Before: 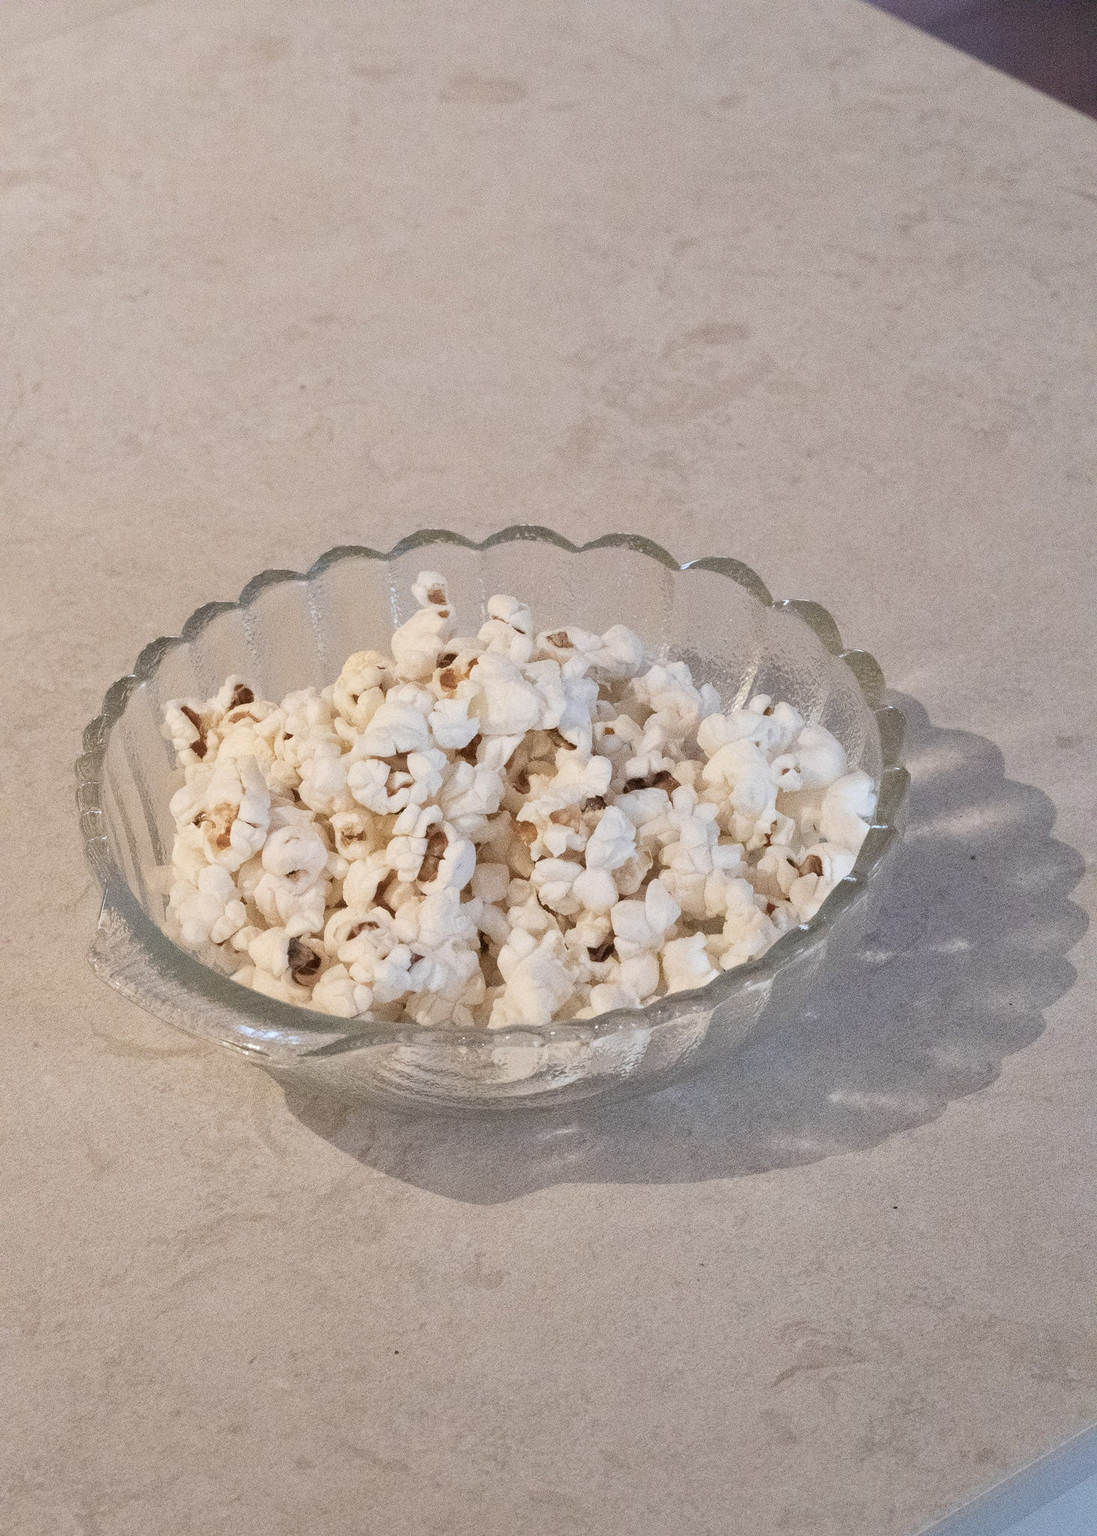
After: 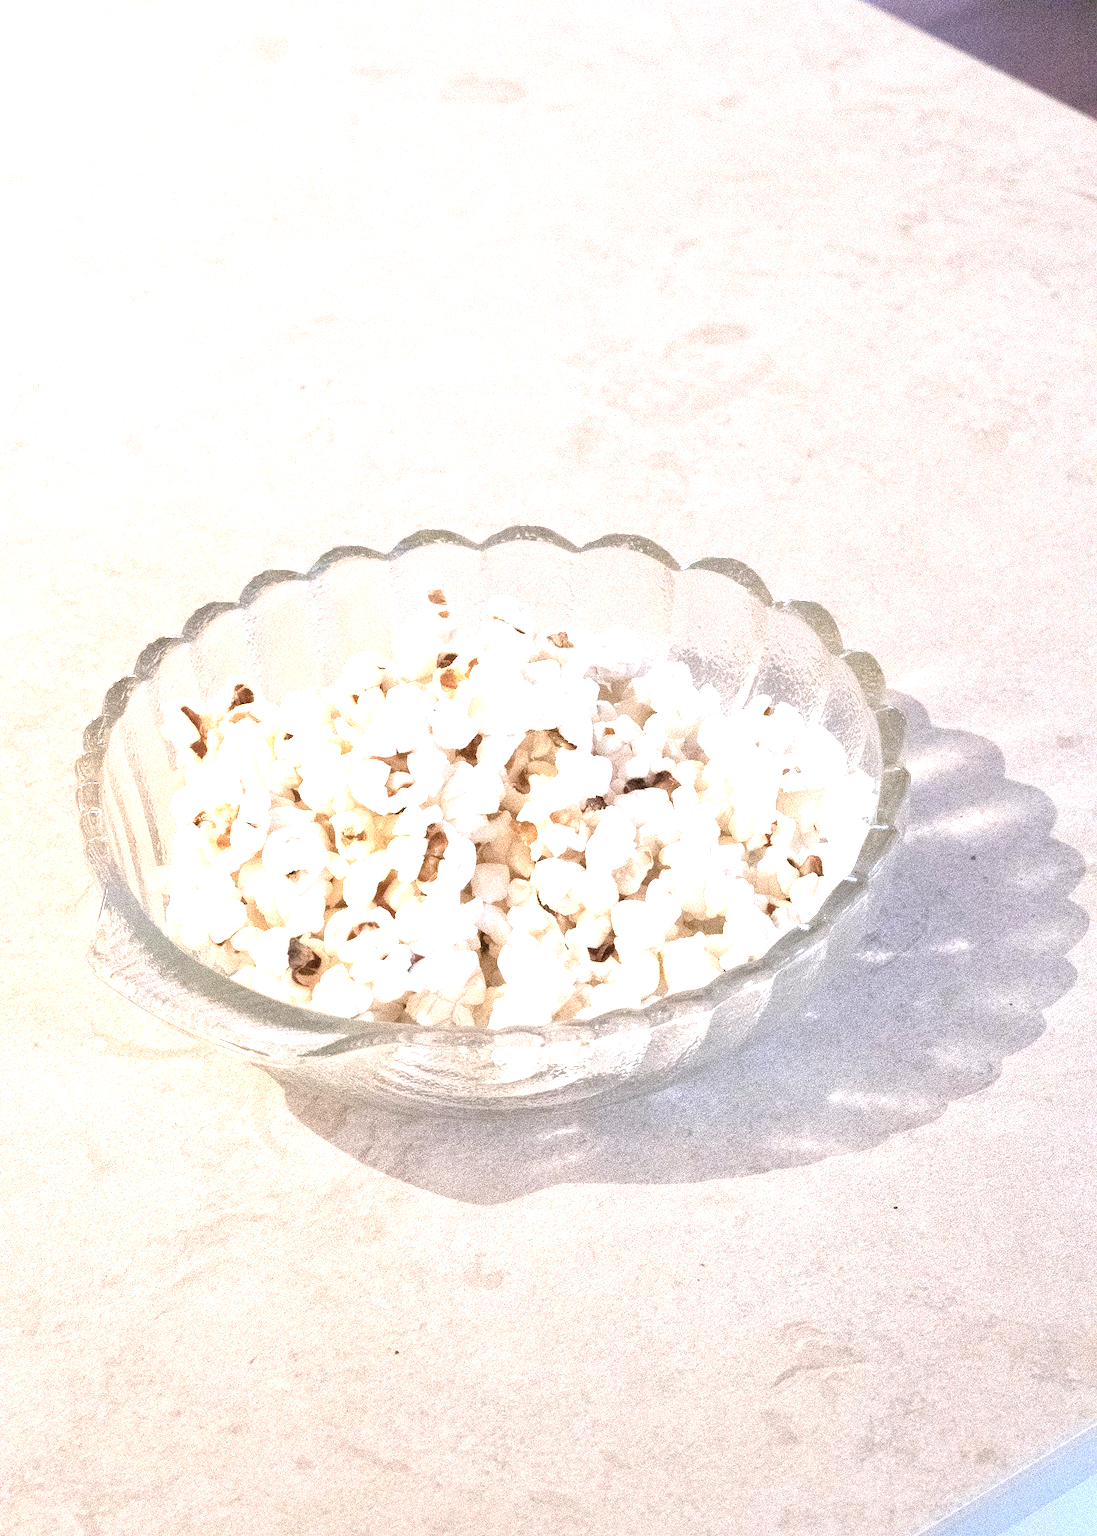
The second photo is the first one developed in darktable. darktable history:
white balance: red 1.004, blue 1.024
exposure: black level correction 0, exposure 1.379 EV, compensate exposure bias true, compensate highlight preservation false
